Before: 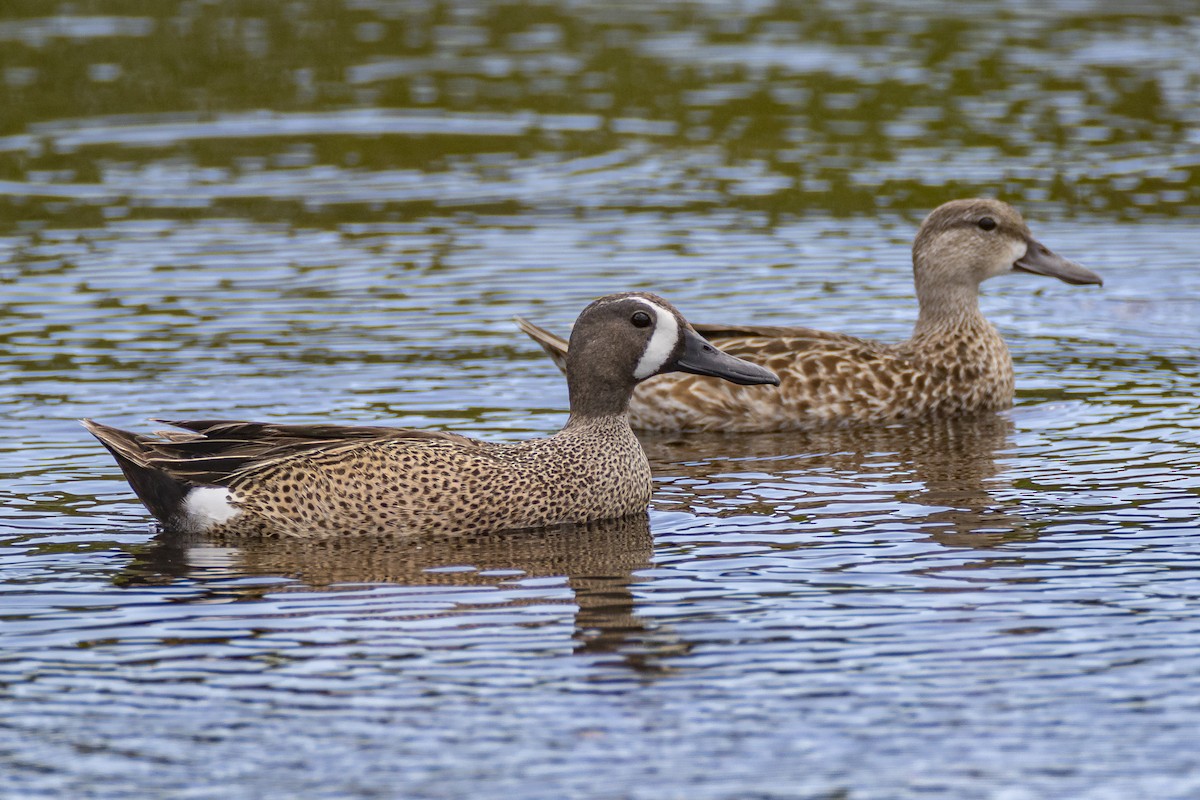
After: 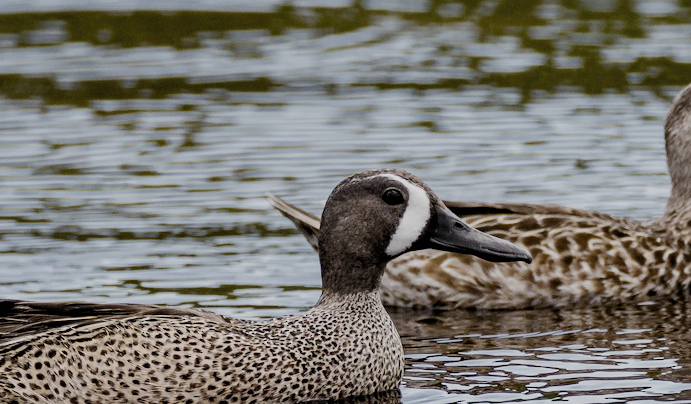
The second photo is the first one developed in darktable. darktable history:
exposure: black level correction 0.002, compensate highlight preservation false
crop: left 20.711%, top 15.459%, right 21.631%, bottom 33.995%
filmic rgb: black relative exposure -5.02 EV, white relative exposure 3.96 EV, threshold 2.95 EV, hardness 2.9, contrast 1.297, highlights saturation mix -30.38%, preserve chrominance no, color science v5 (2021), contrast in shadows safe, contrast in highlights safe, enable highlight reconstruction true
color balance rgb: global offset › luminance -0.482%, perceptual saturation grading › global saturation 17.049%
shadows and highlights: radius 117.33, shadows 42.31, highlights -62.03, soften with gaussian
